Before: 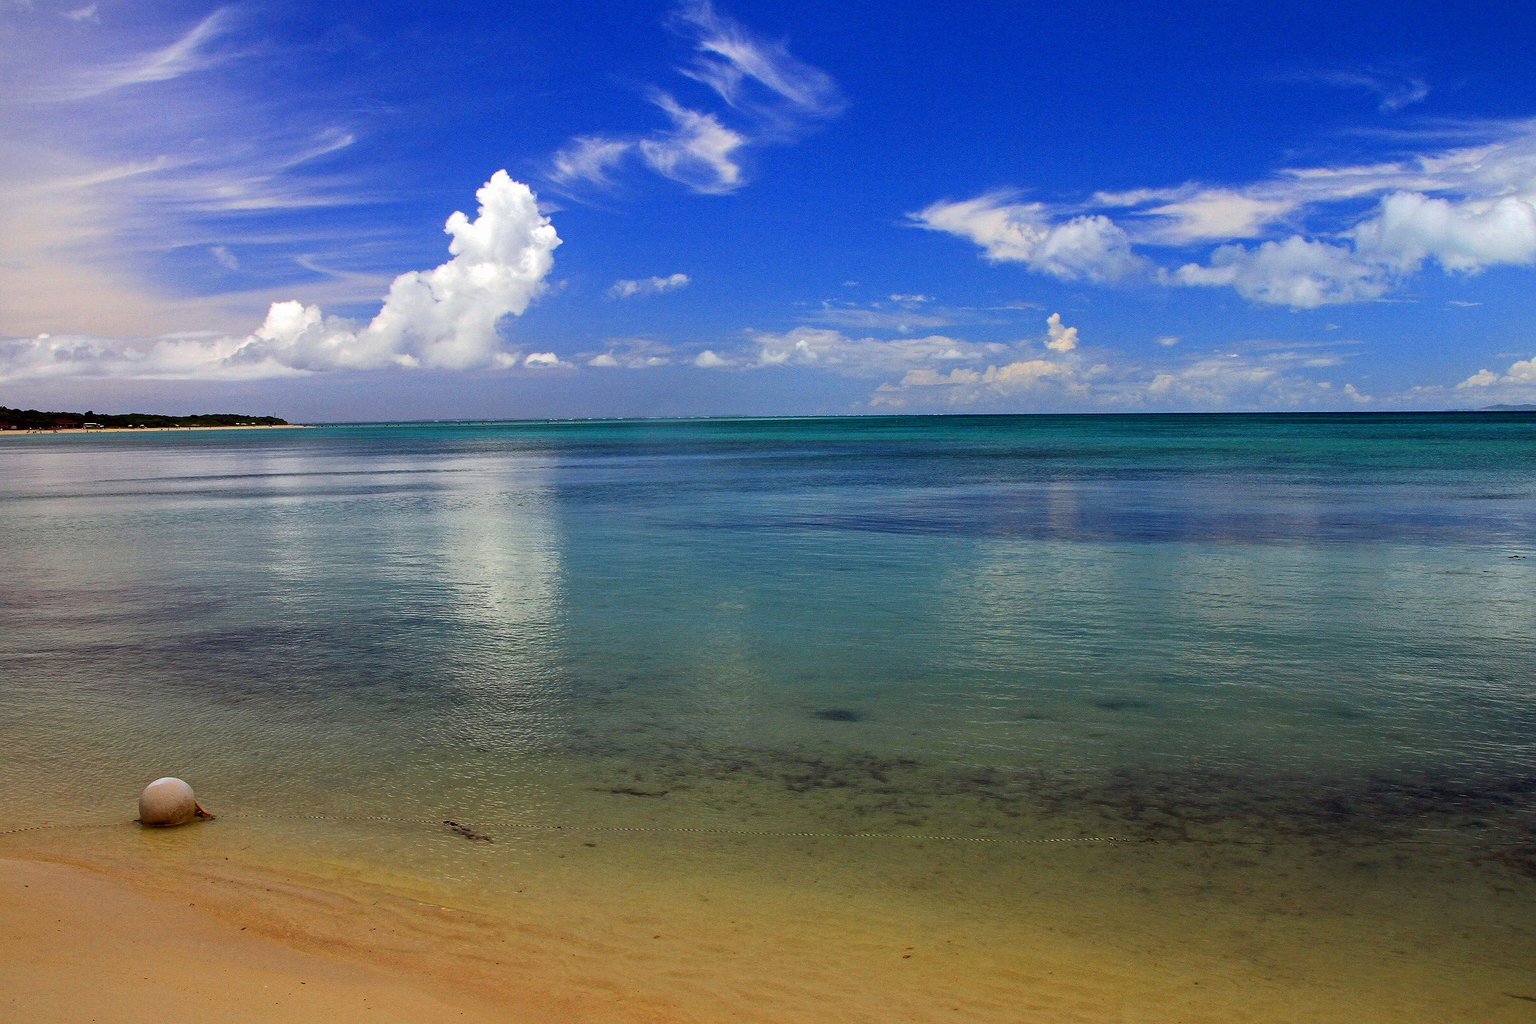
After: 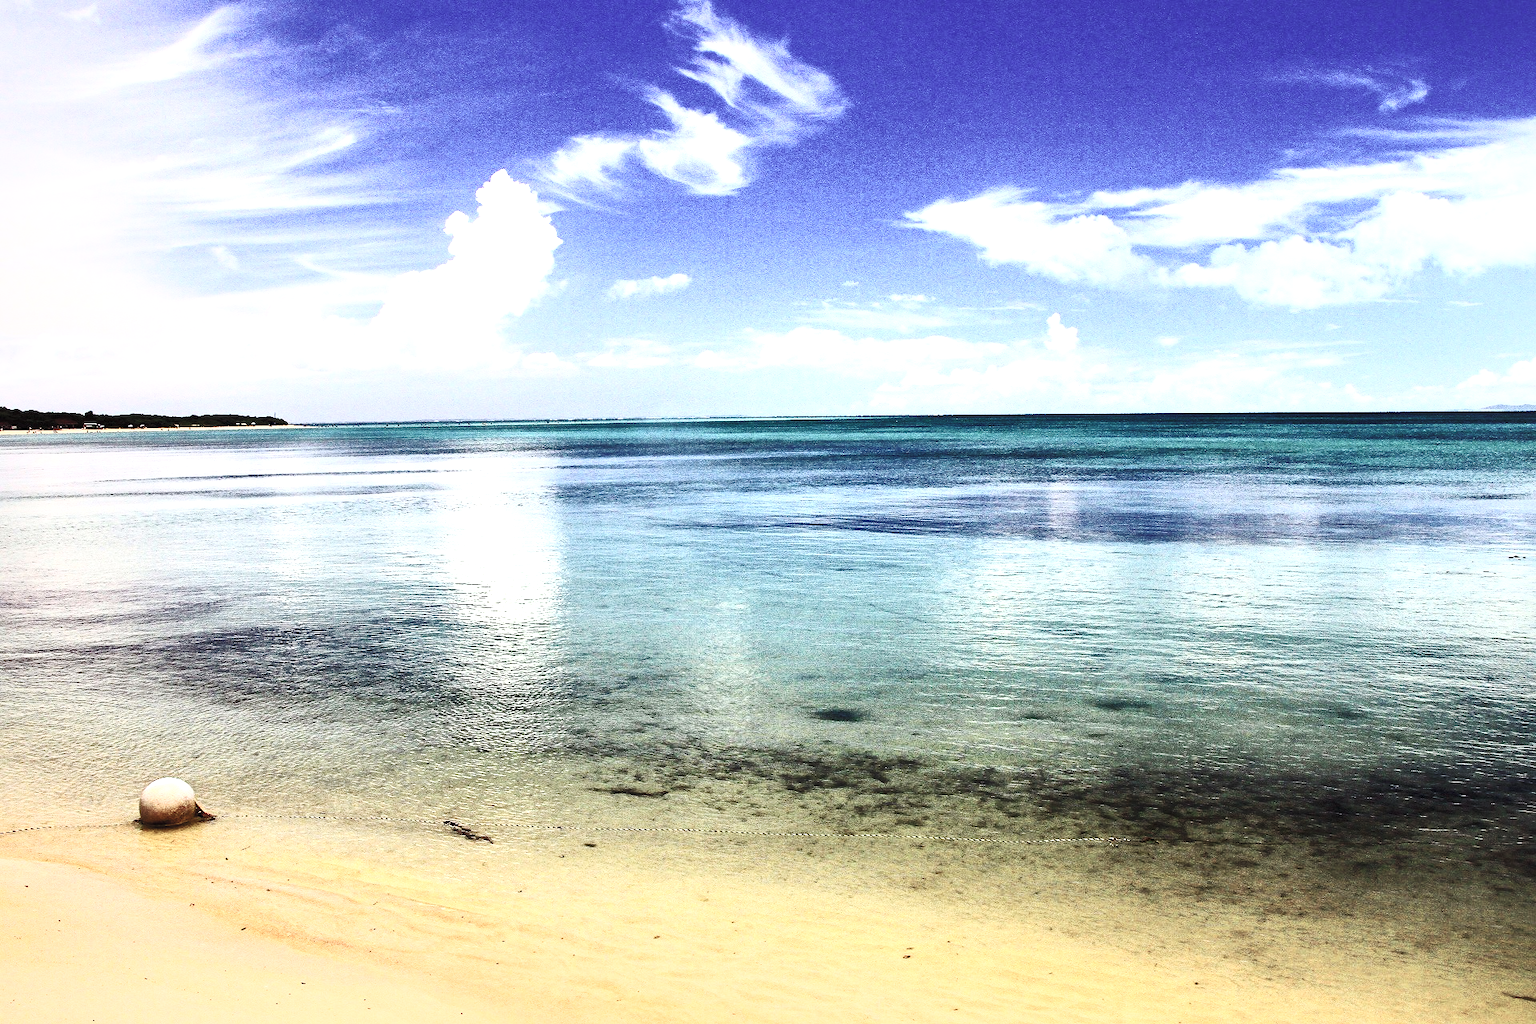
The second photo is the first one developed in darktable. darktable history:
contrast brightness saturation: contrast 0.574, brightness 0.579, saturation -0.326
local contrast: mode bilateral grid, contrast 99, coarseness 99, detail 165%, midtone range 0.2
base curve: curves: ch0 [(0, 0) (0.036, 0.037) (0.121, 0.228) (0.46, 0.76) (0.859, 0.983) (1, 1)], preserve colors none
